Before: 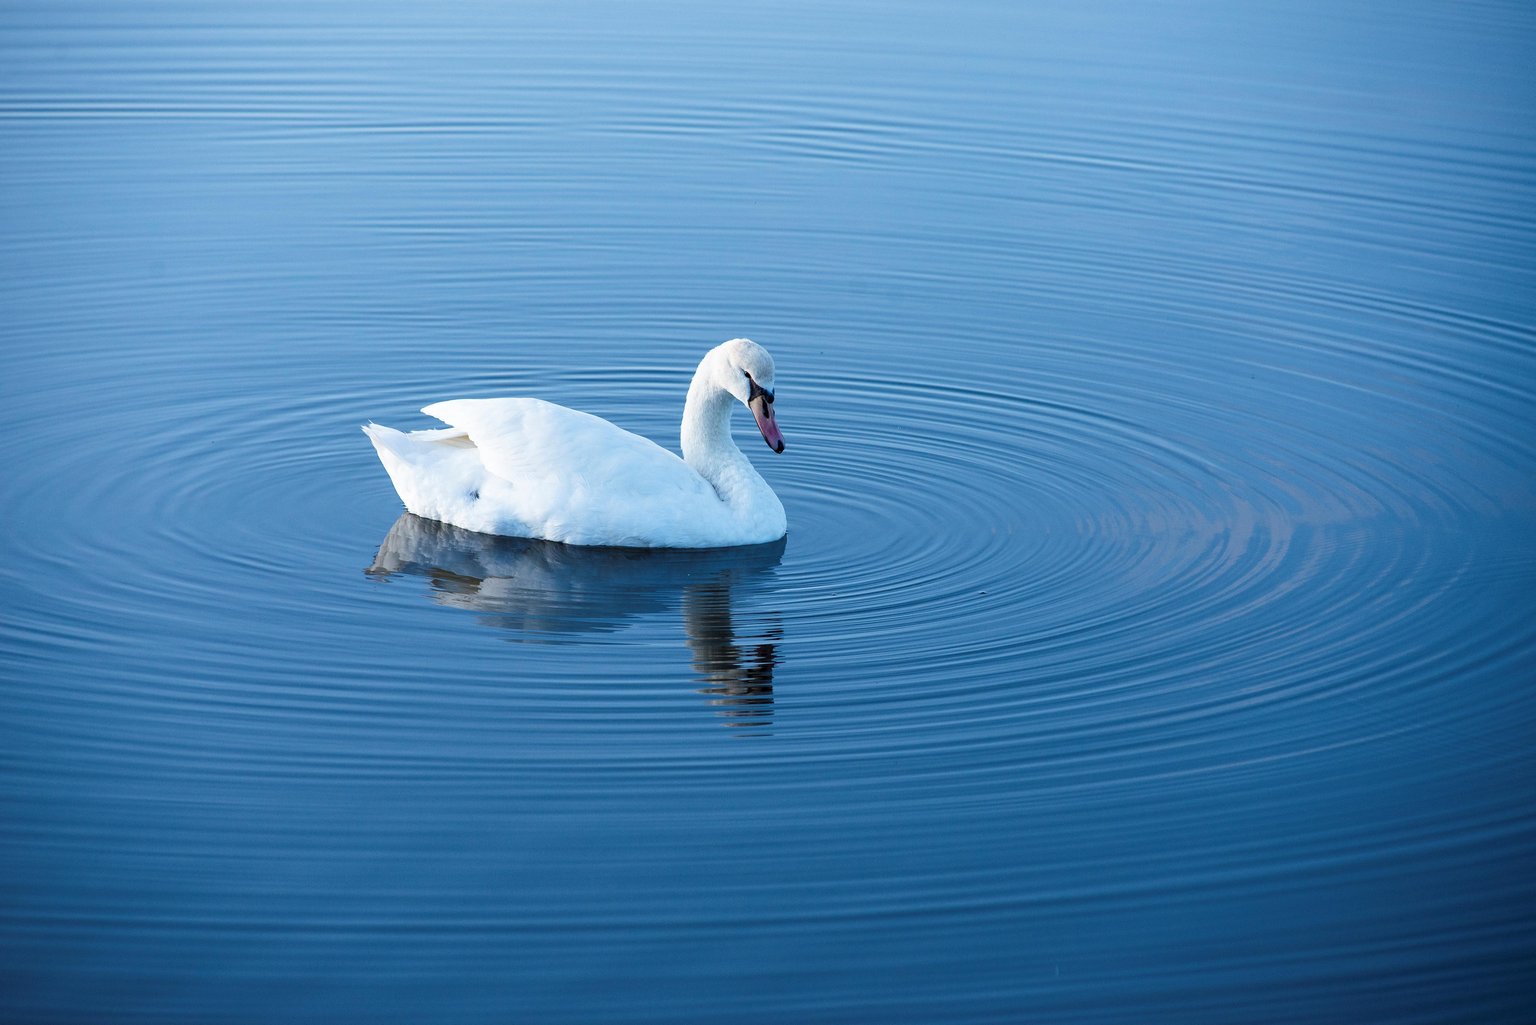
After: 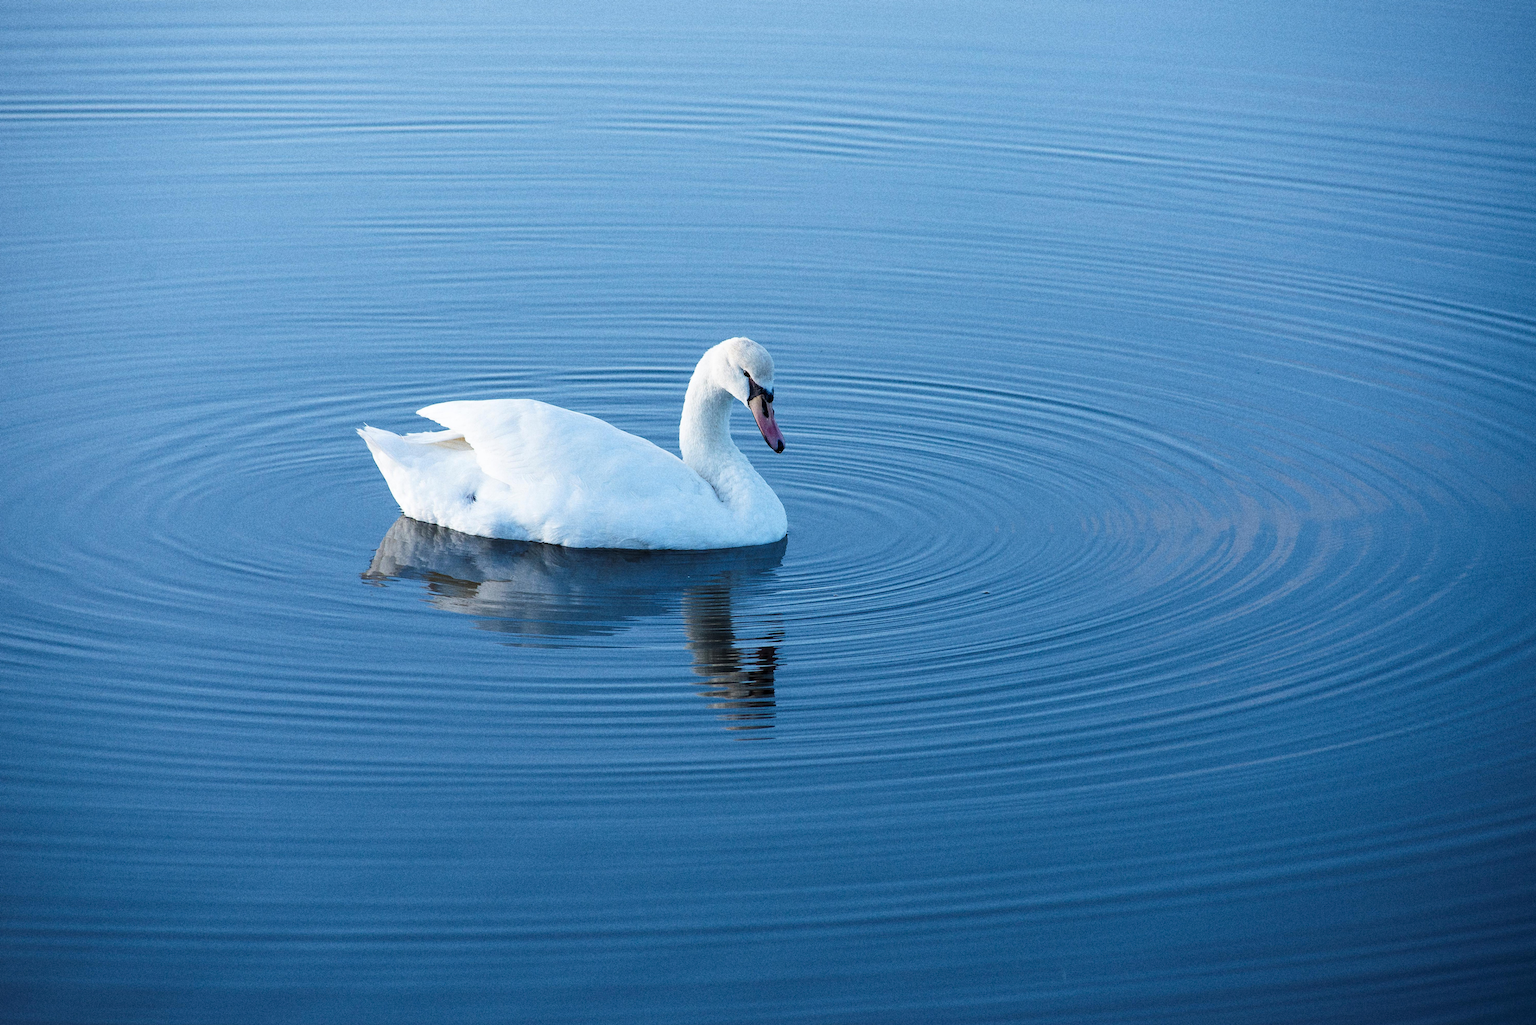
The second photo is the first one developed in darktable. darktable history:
rotate and perspective: rotation -0.45°, automatic cropping original format, crop left 0.008, crop right 0.992, crop top 0.012, crop bottom 0.988
grain: on, module defaults
